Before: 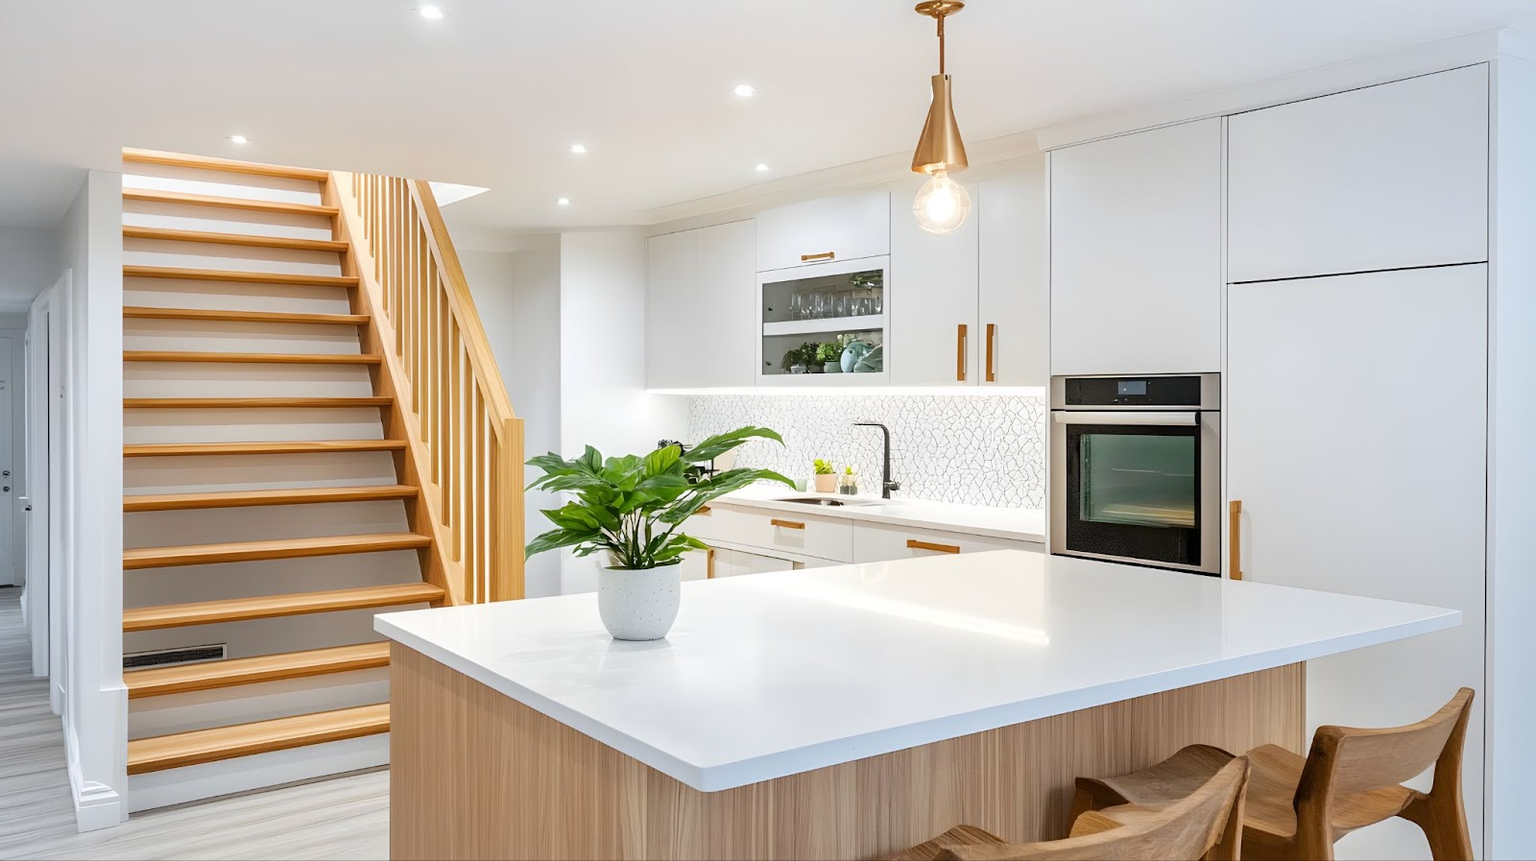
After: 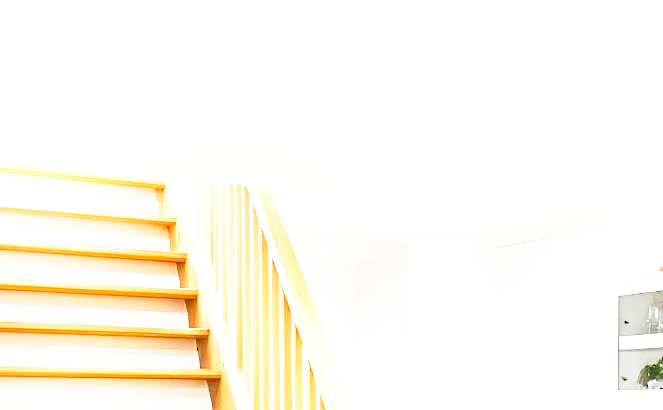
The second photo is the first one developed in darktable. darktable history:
exposure: black level correction 0, exposure 0.894 EV, compensate highlight preservation false
base curve: curves: ch0 [(0, 0) (0.012, 0.01) (0.073, 0.168) (0.31, 0.711) (0.645, 0.957) (1, 1)], preserve colors none
crop and rotate: left 11.033%, top 0.063%, right 47.497%, bottom 54.163%
